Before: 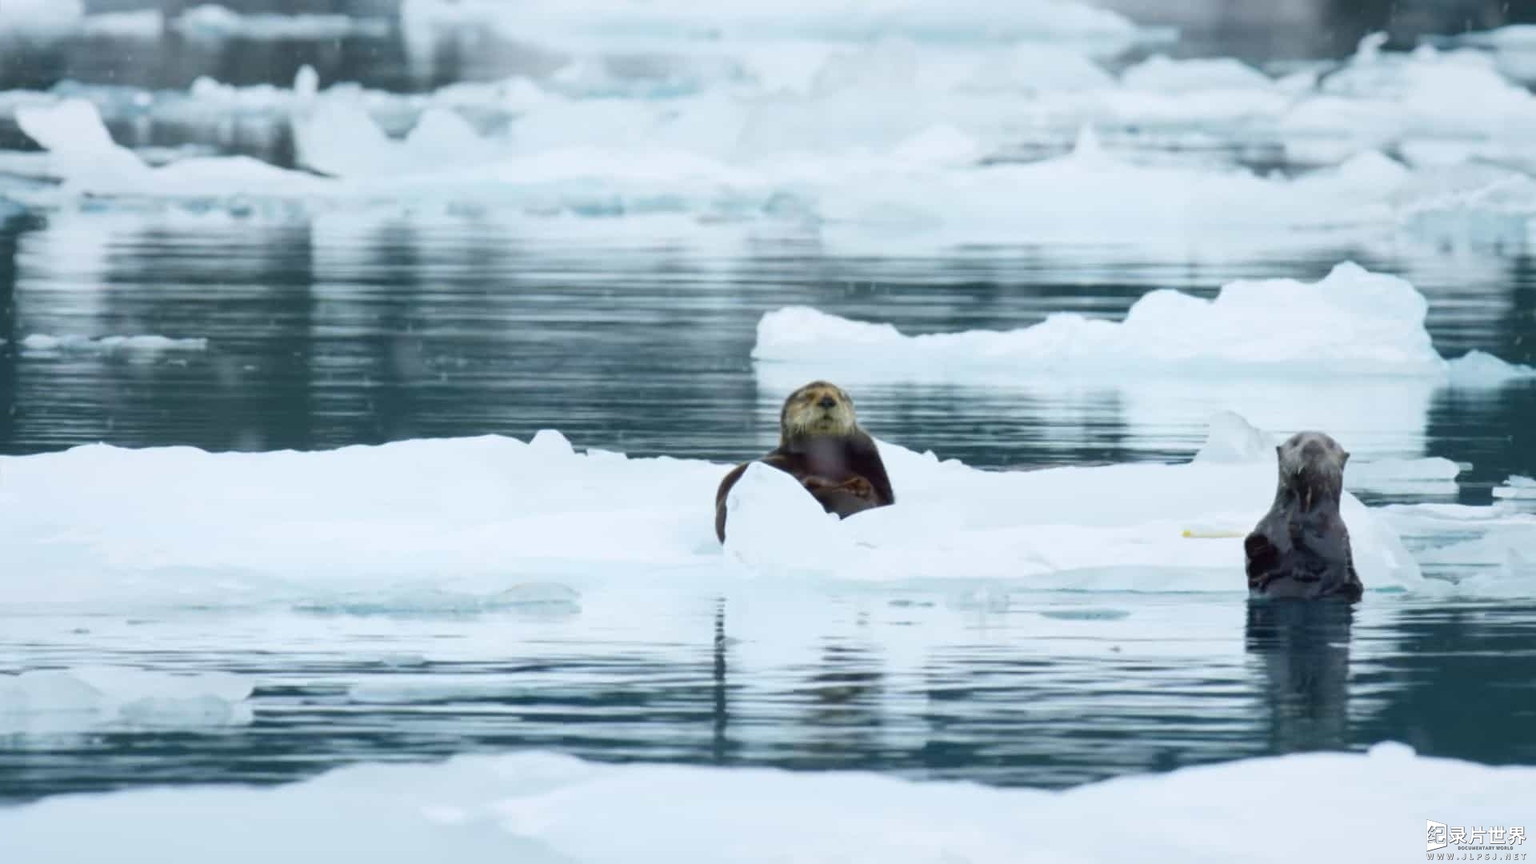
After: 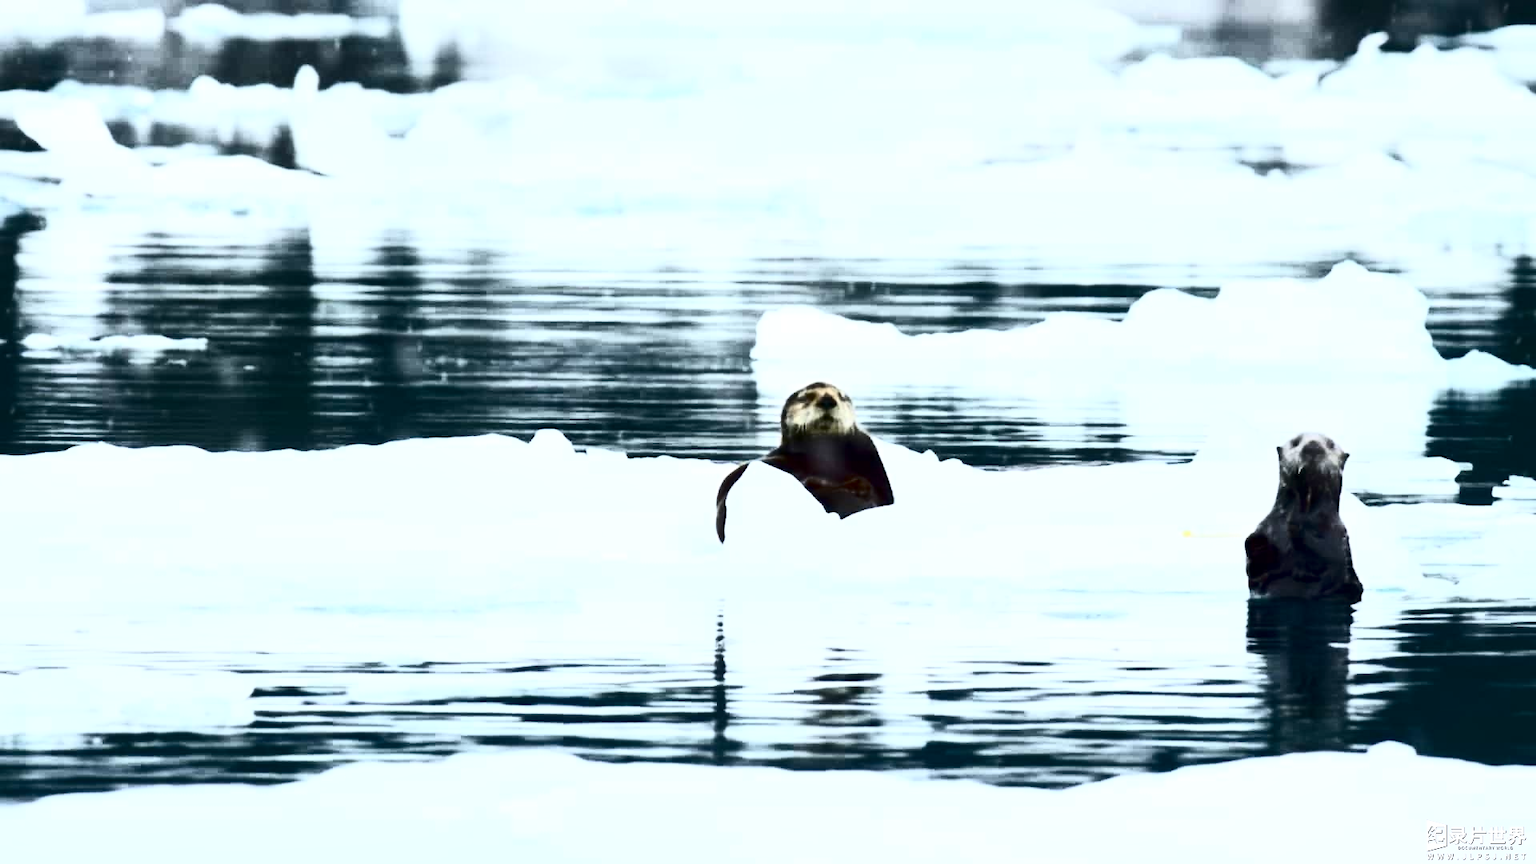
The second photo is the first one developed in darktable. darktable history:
contrast brightness saturation: contrast 0.93, brightness 0.2
local contrast: mode bilateral grid, contrast 25, coarseness 60, detail 151%, midtone range 0.2
